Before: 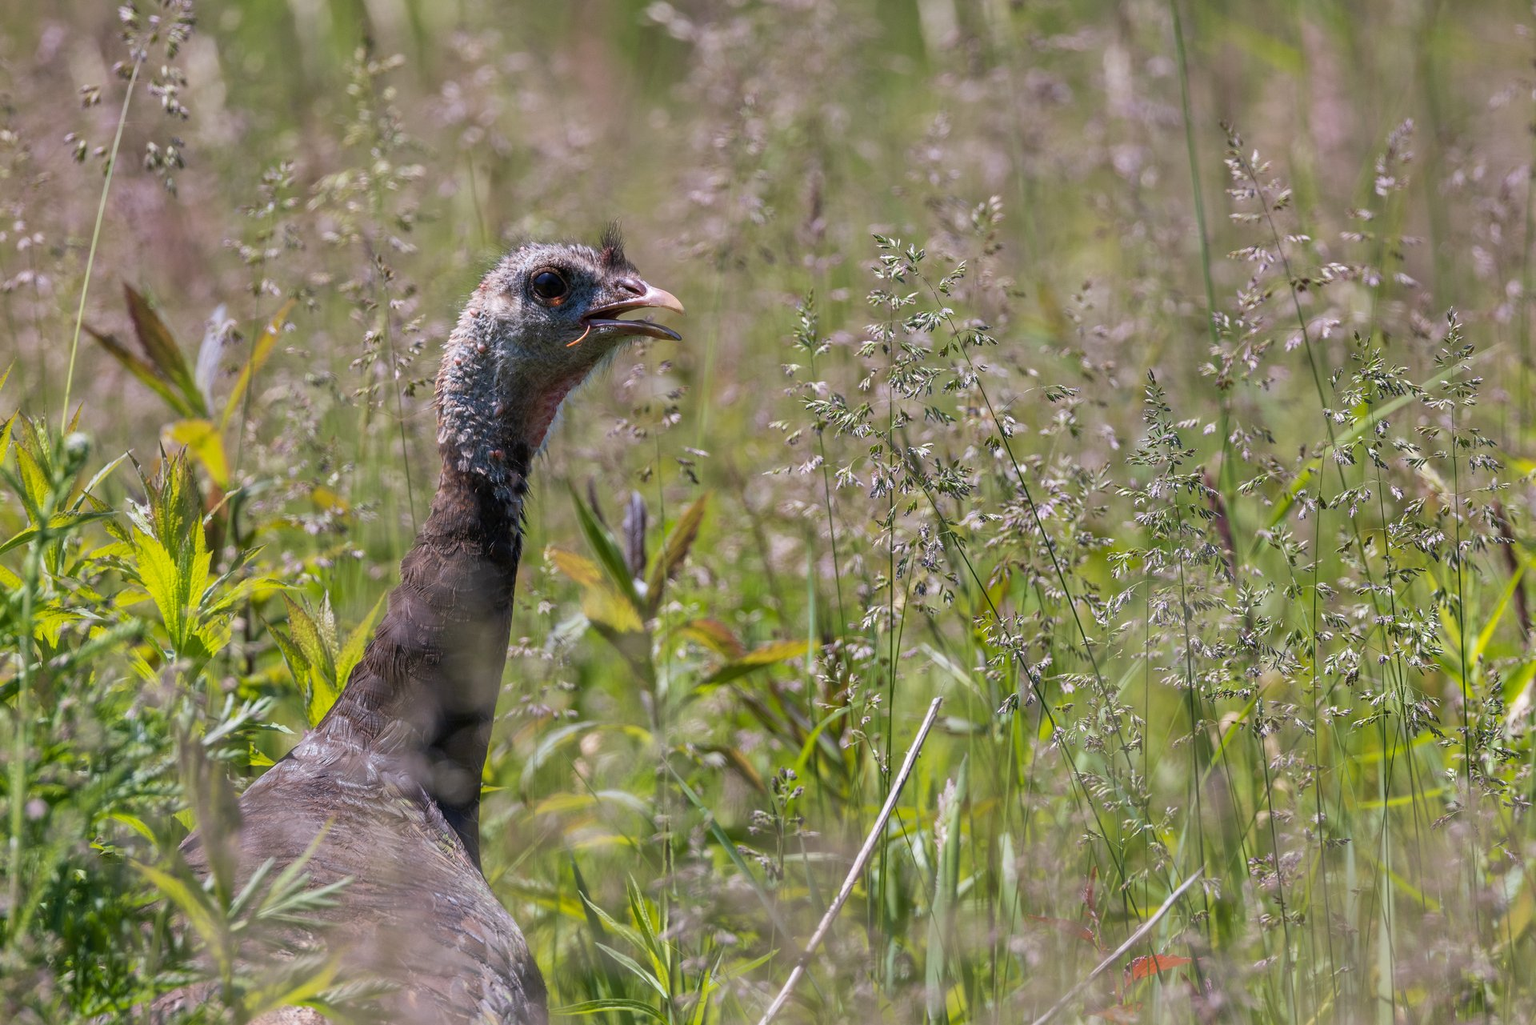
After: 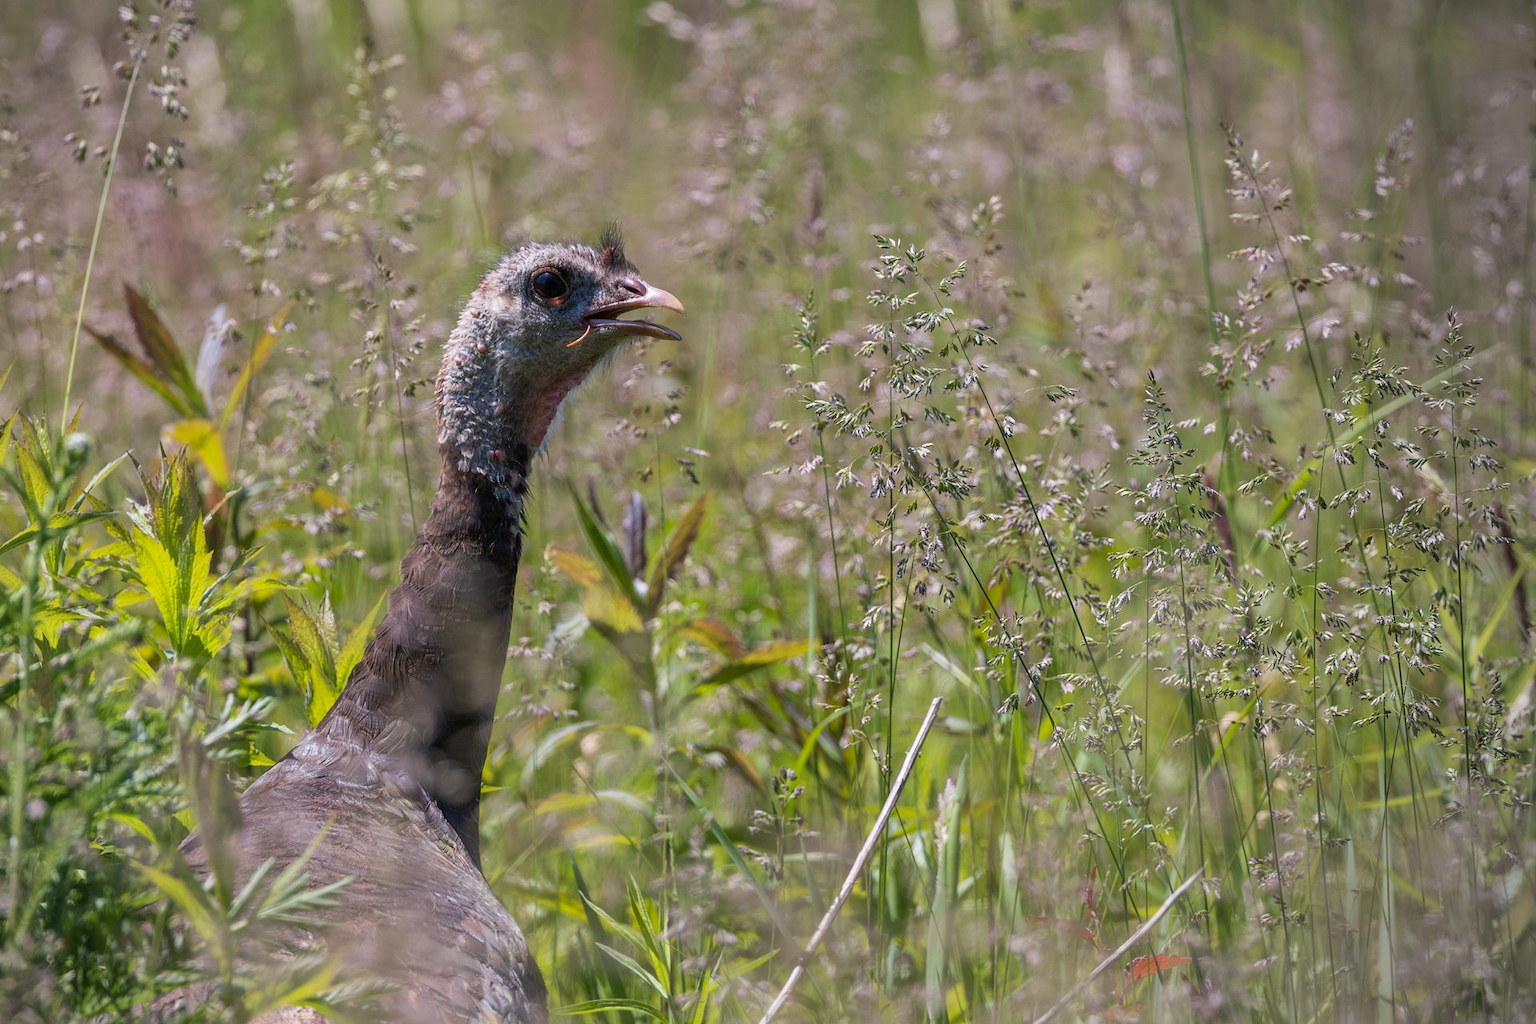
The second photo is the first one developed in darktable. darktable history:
vignetting: center (-0.121, -0.007)
